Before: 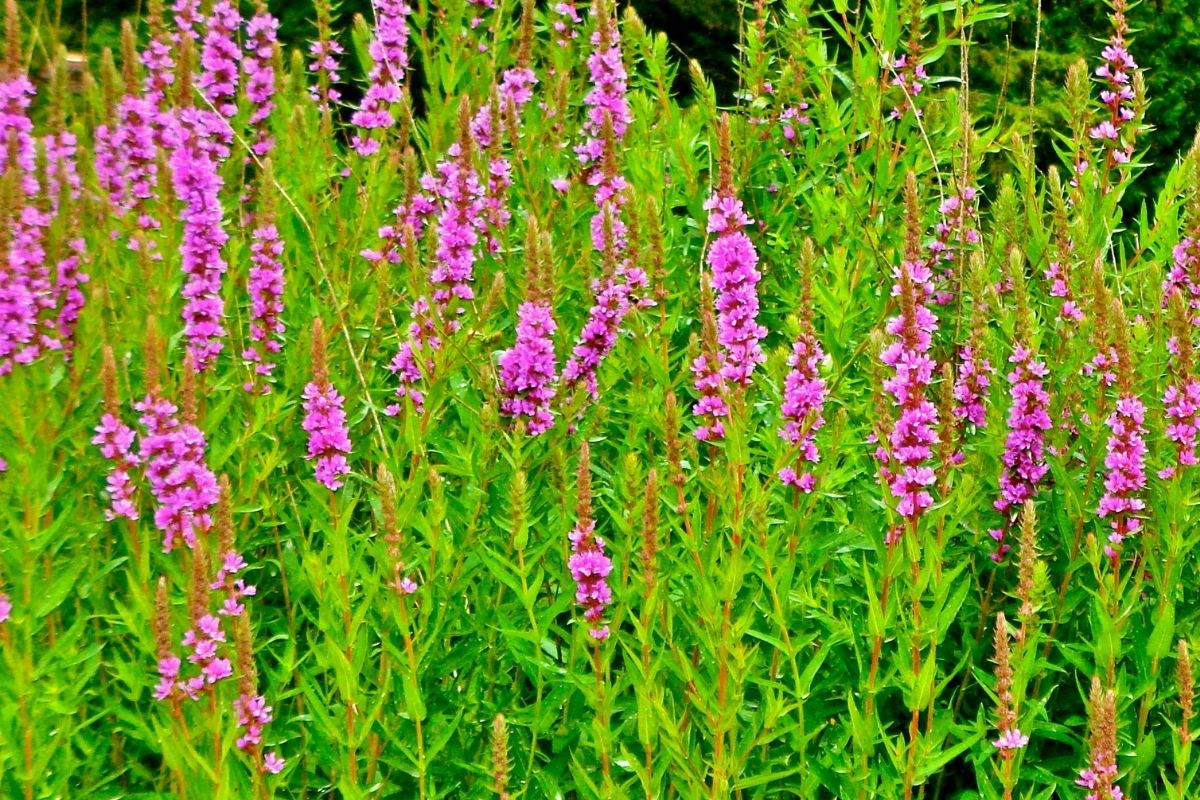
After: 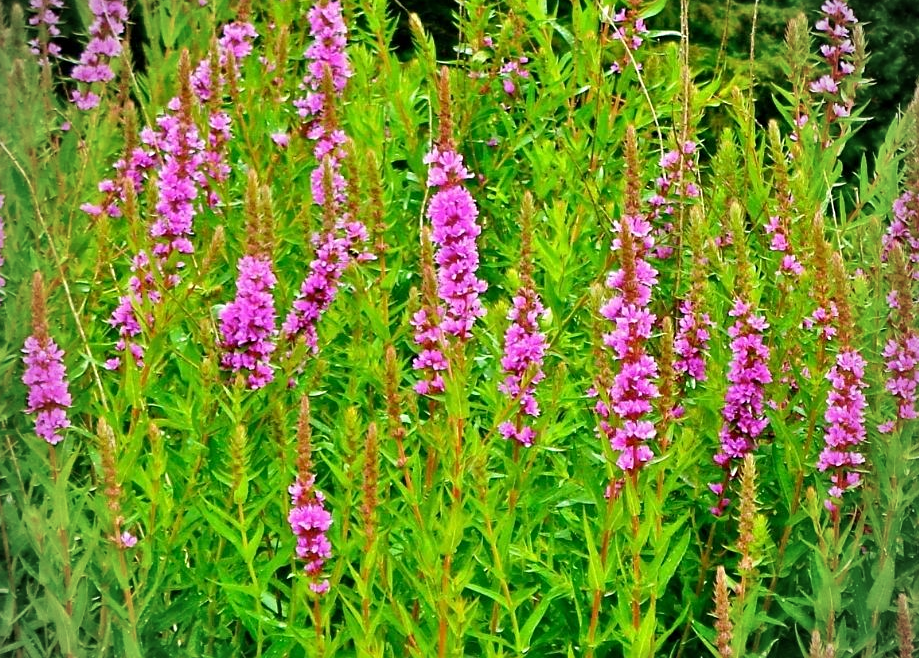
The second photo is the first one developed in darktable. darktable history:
vignetting: on, module defaults
sharpen: amount 0.205
crop: left 23.382%, top 5.861%, bottom 11.806%
